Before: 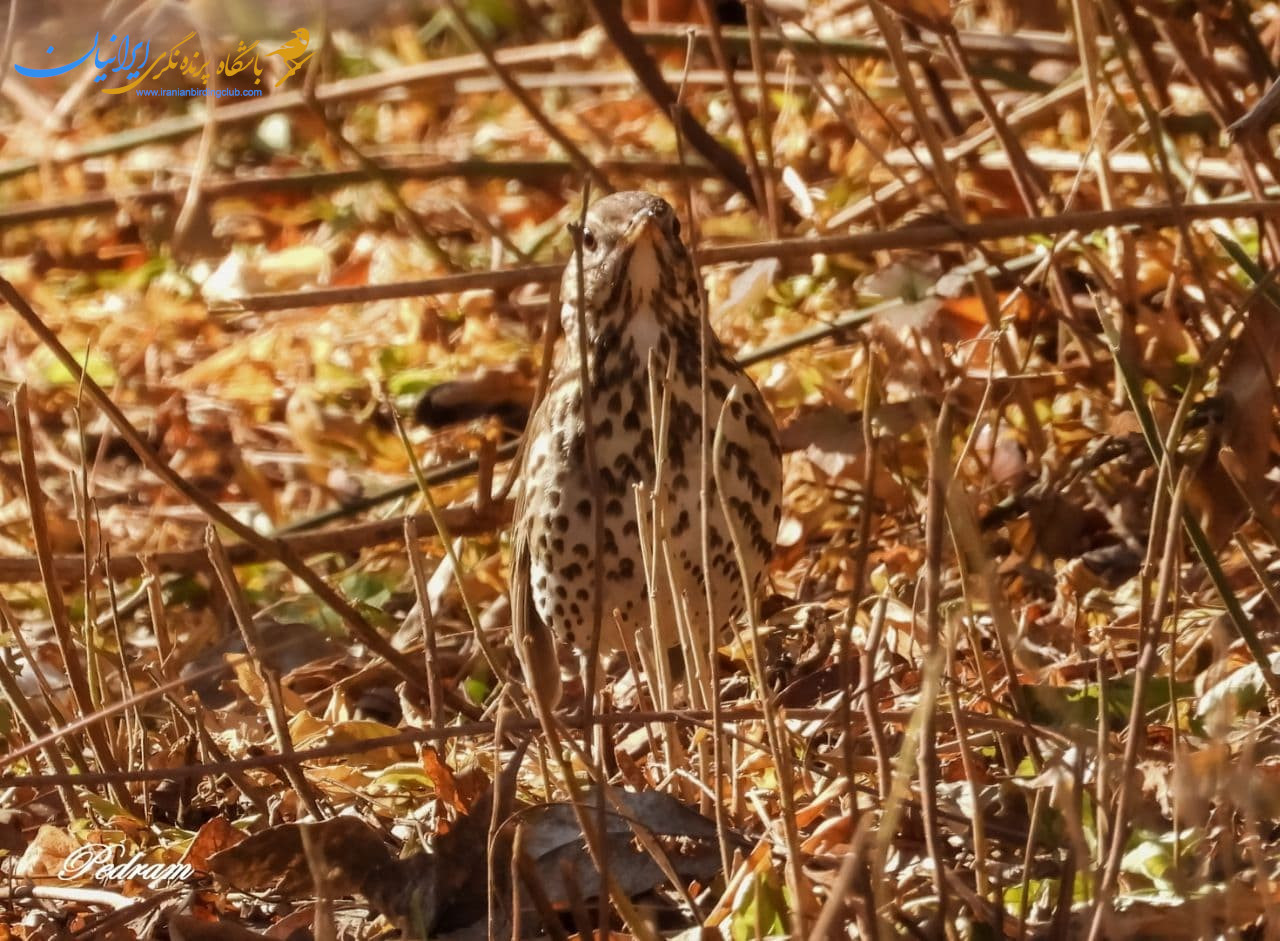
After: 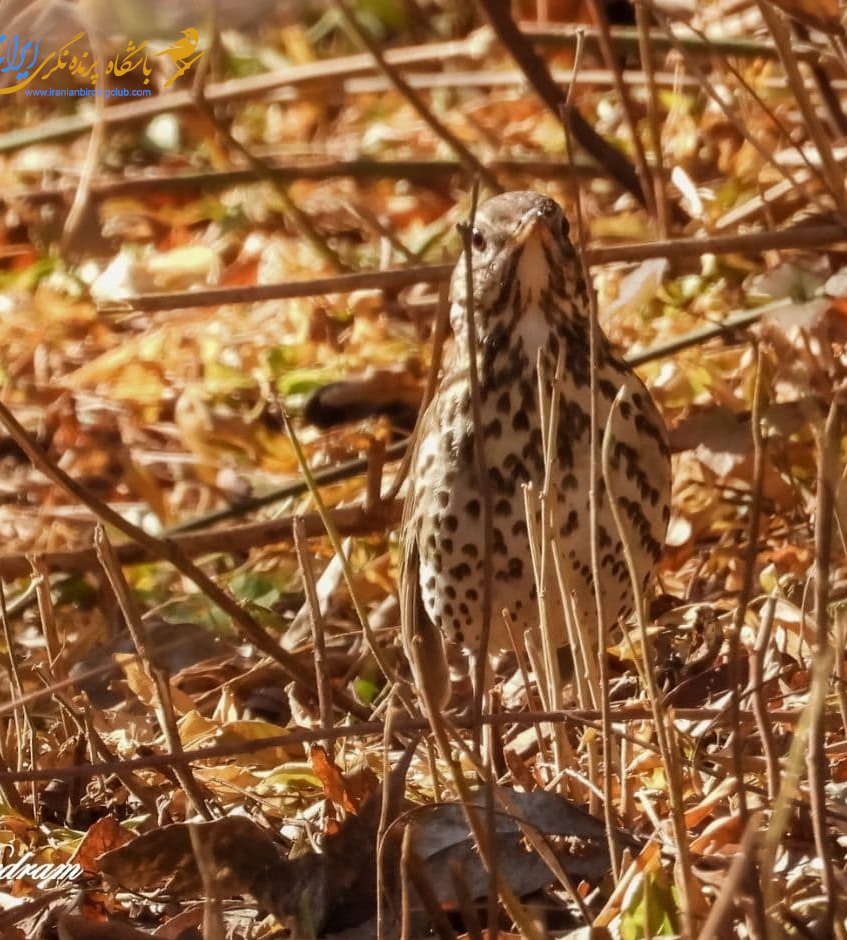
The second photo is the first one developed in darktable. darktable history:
crop and rotate: left 8.735%, right 25.08%
